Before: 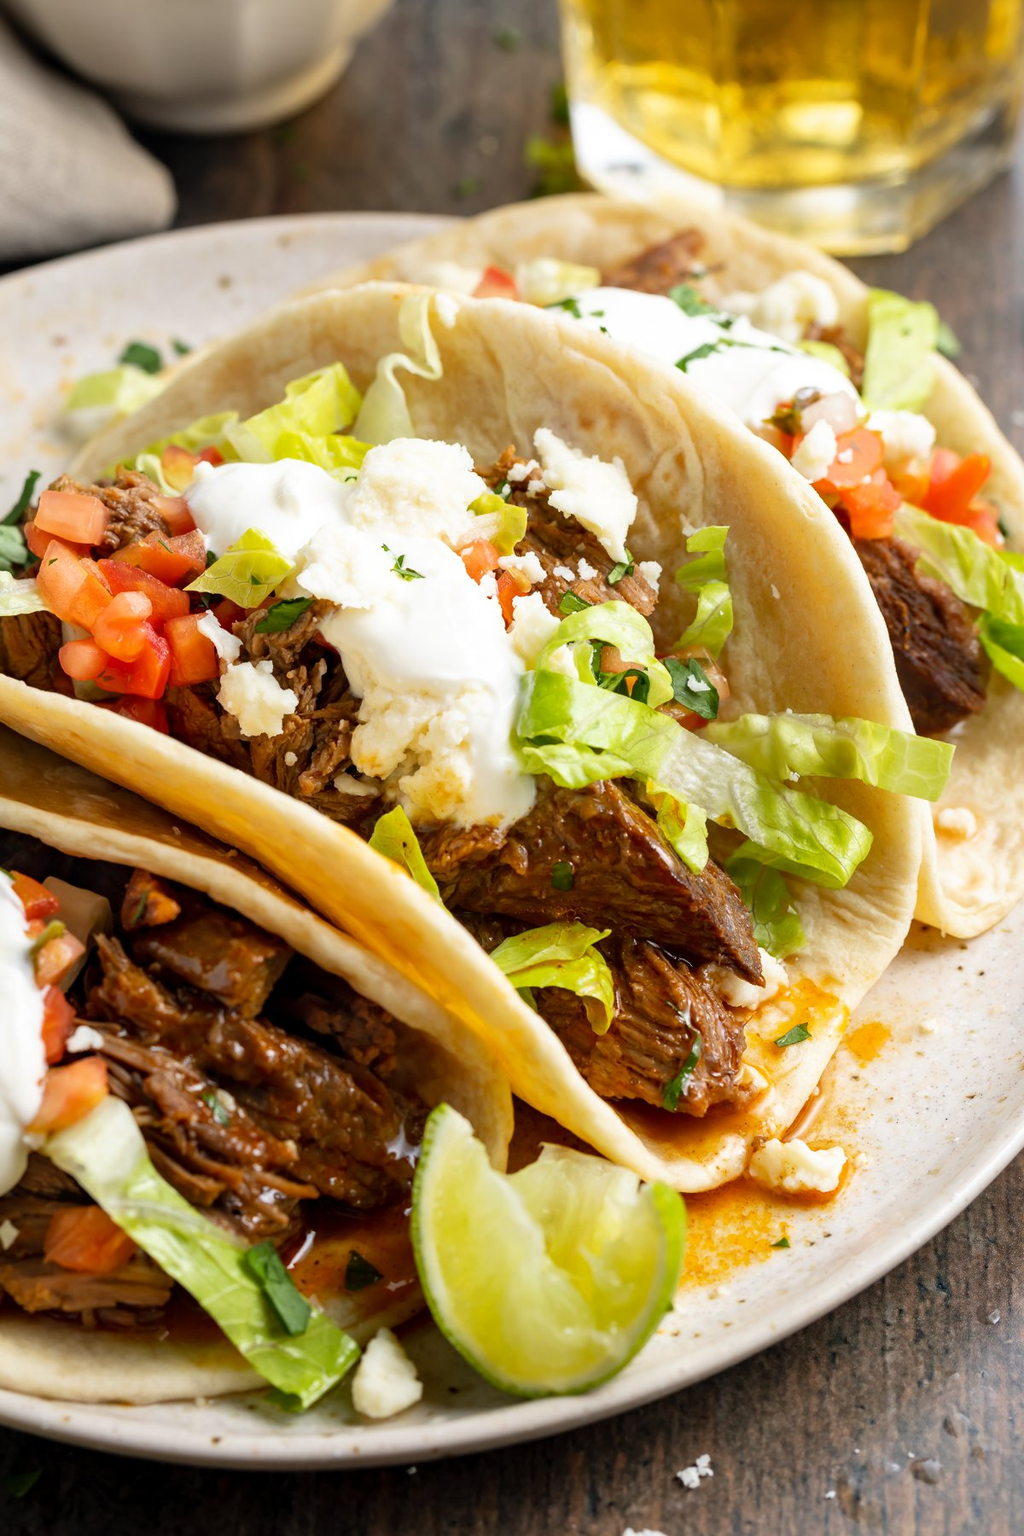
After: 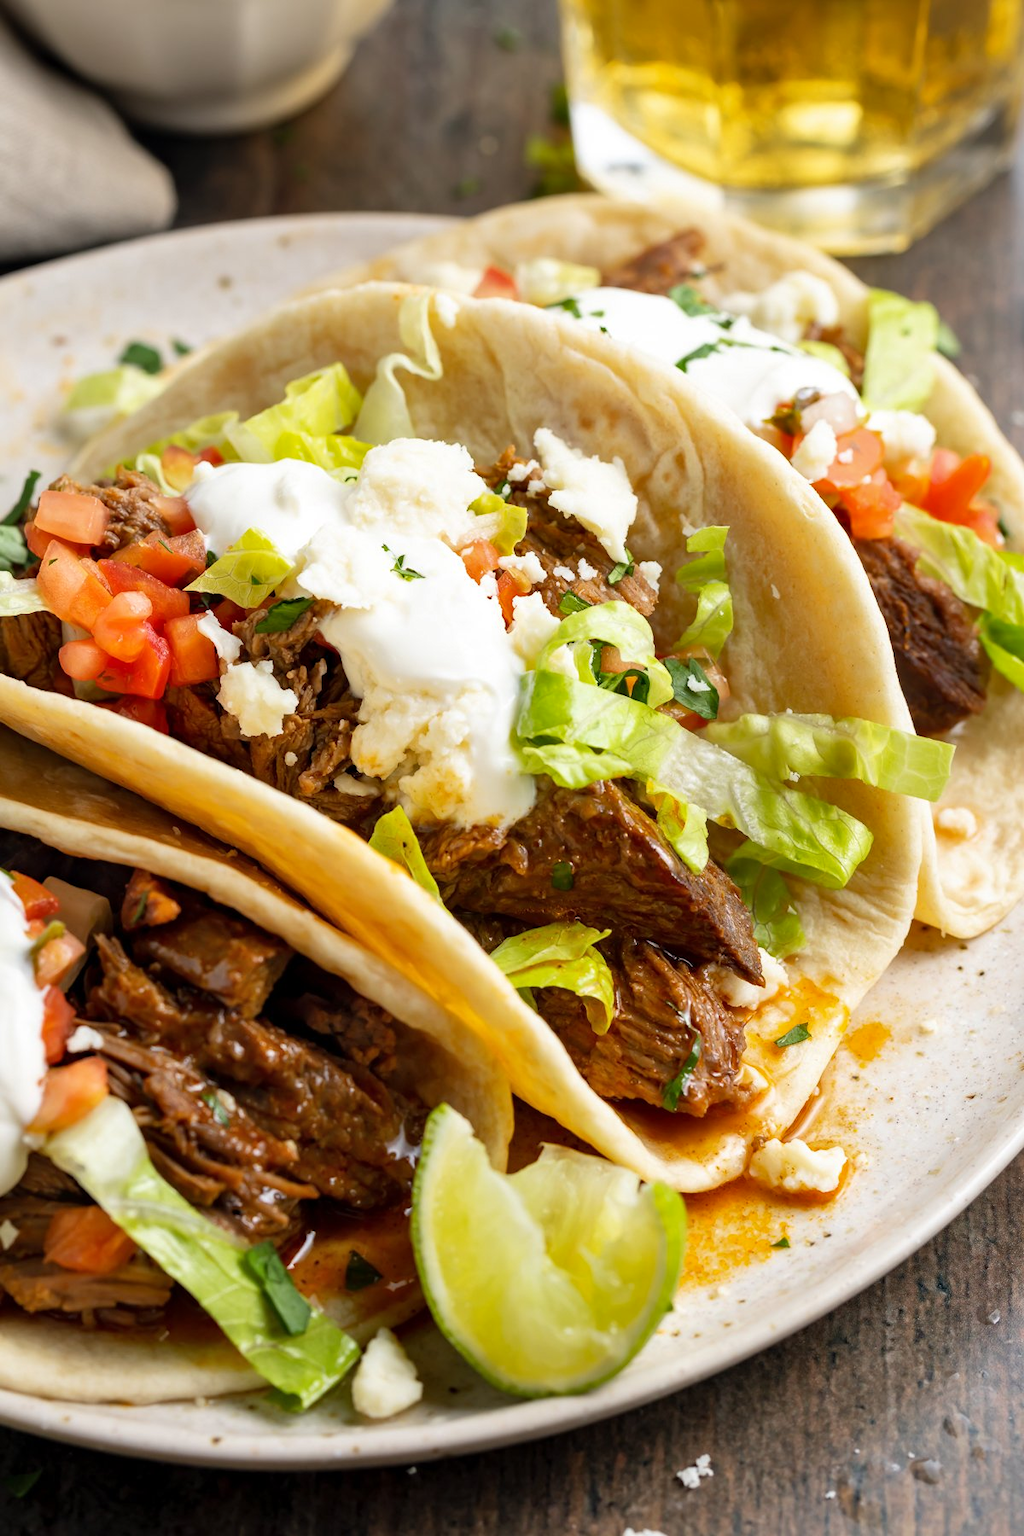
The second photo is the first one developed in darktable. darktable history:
shadows and highlights: shadows 37.5, highlights -27.82, soften with gaussian
